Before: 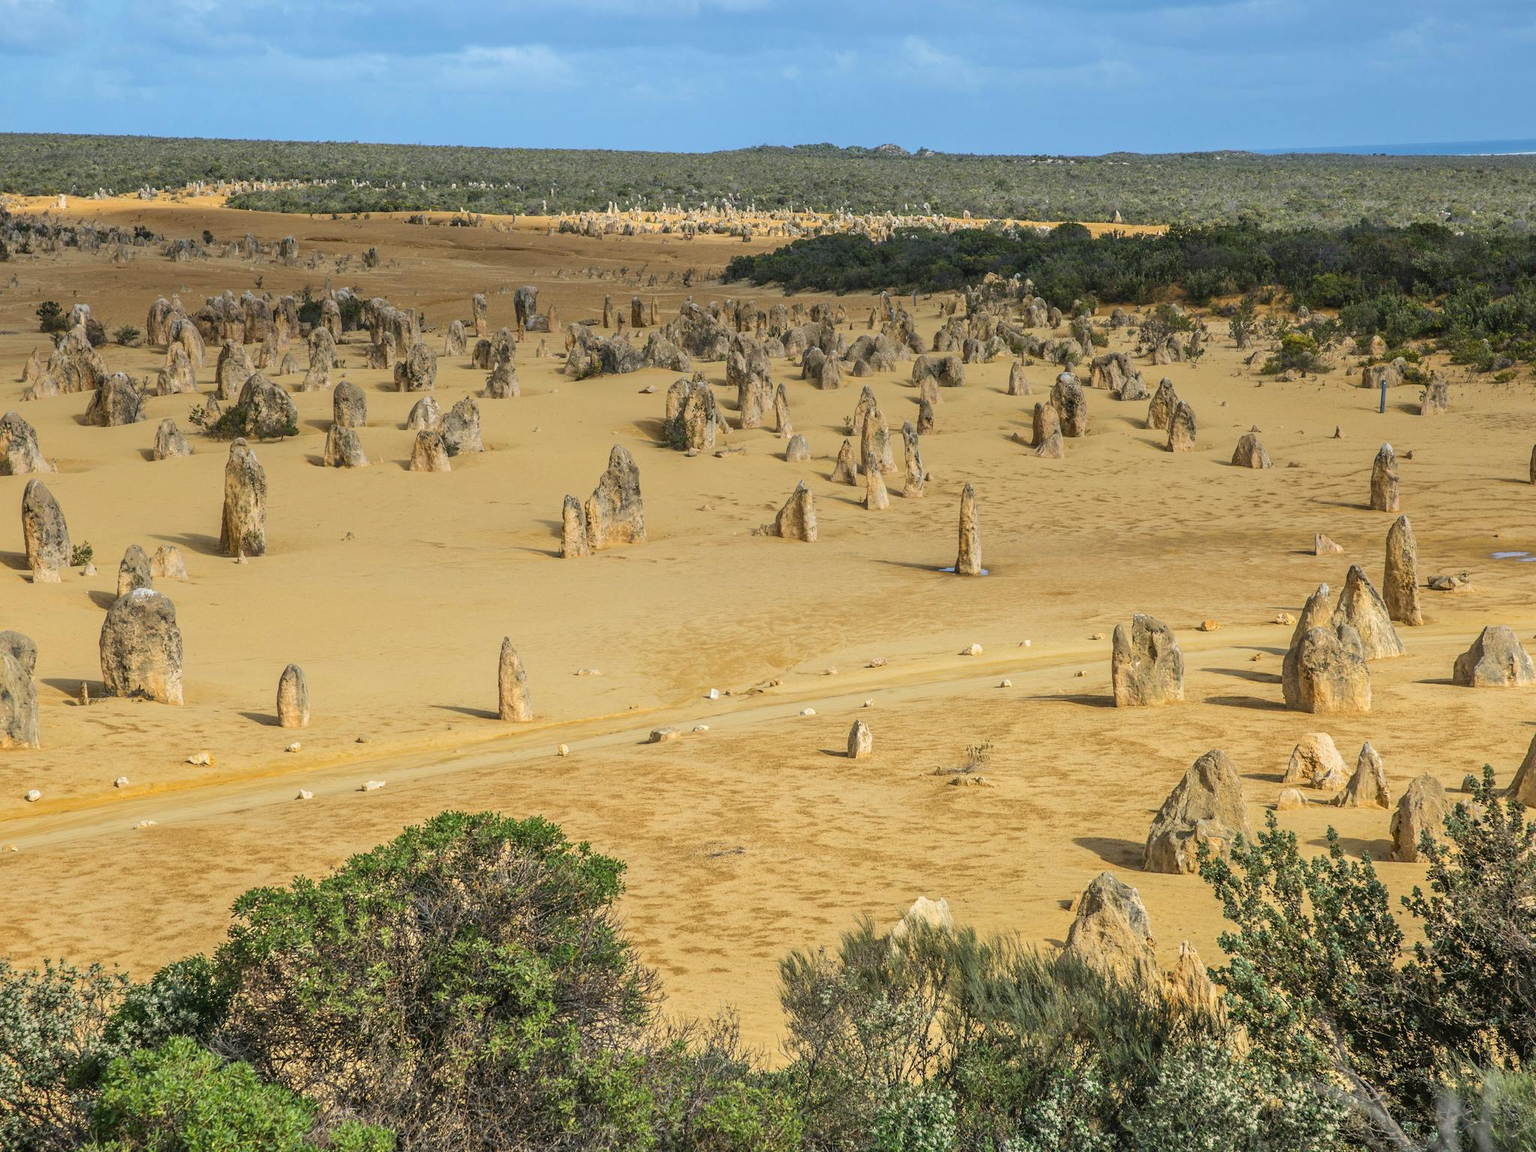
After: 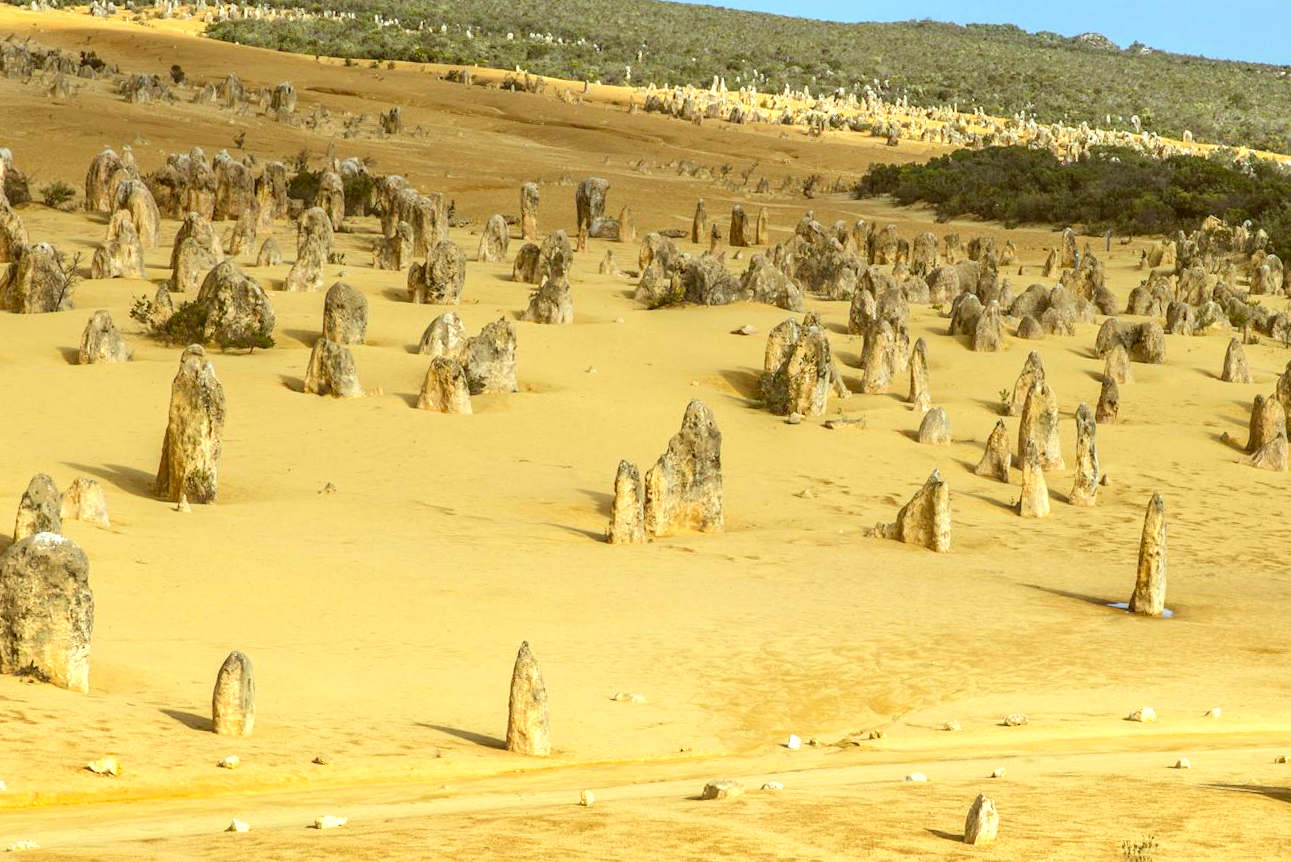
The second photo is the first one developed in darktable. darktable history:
exposure: black level correction 0.001, exposure 0.674 EV, compensate highlight preservation false
crop and rotate: angle -5.22°, left 2.047%, top 6.955%, right 27.5%, bottom 30.281%
color correction: highlights a* -6.25, highlights b* 9.32, shadows a* 10.32, shadows b* 23.19
